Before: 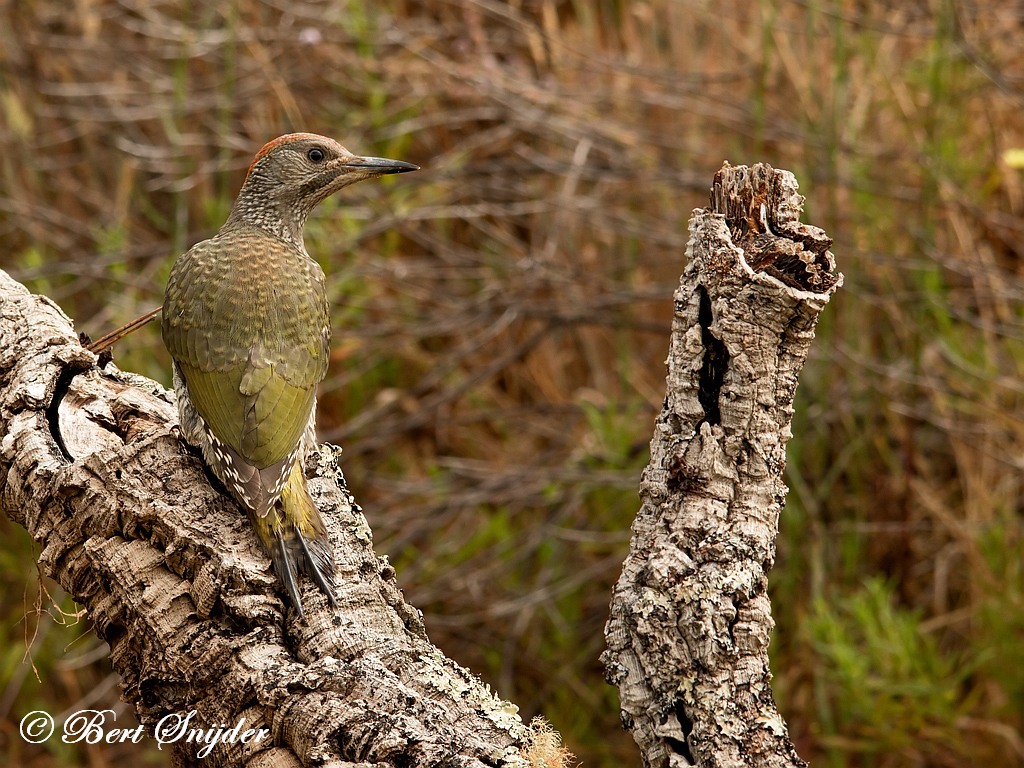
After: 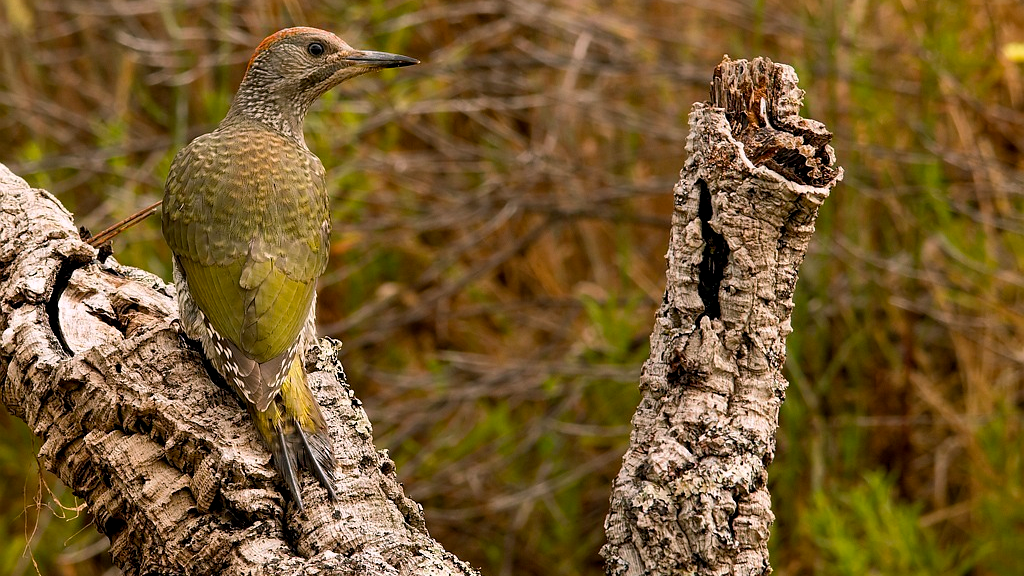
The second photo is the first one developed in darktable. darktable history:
shadows and highlights: shadows 29.61, highlights -30.47, low approximation 0.01, soften with gaussian
color balance rgb: shadows lift › chroma 2%, shadows lift › hue 217.2°, power › chroma 0.25%, power › hue 60°, highlights gain › chroma 1.5%, highlights gain › hue 309.6°, global offset › luminance -0.25%, perceptual saturation grading › global saturation 15%, global vibrance 15%
crop: top 13.819%, bottom 11.169%
